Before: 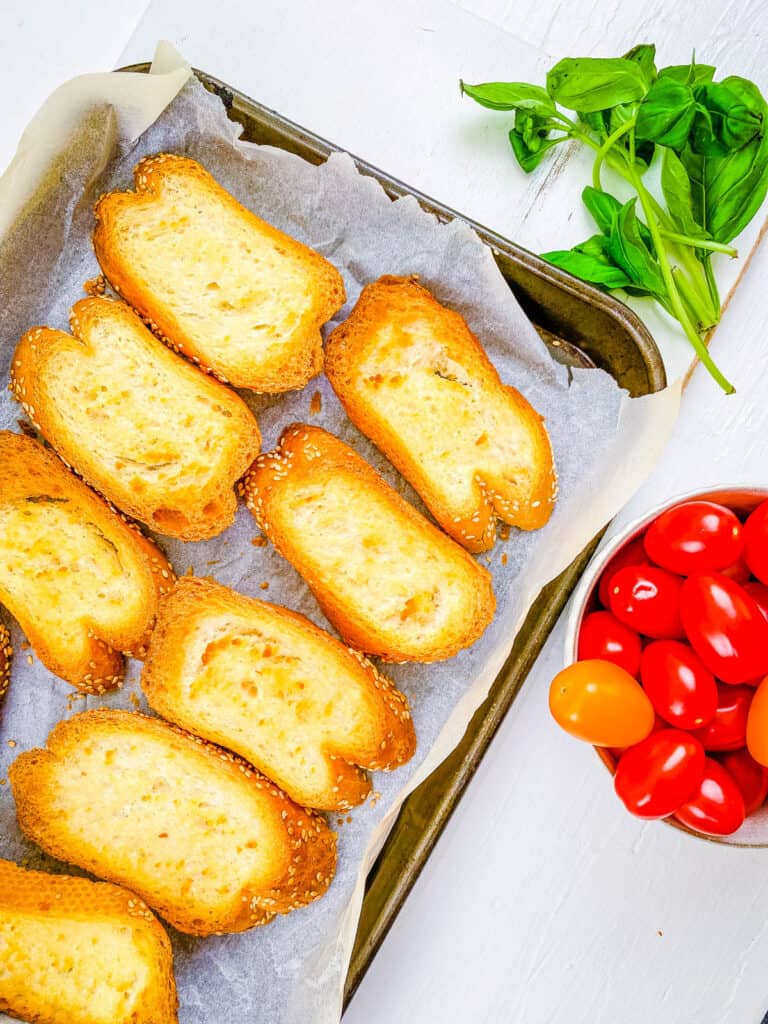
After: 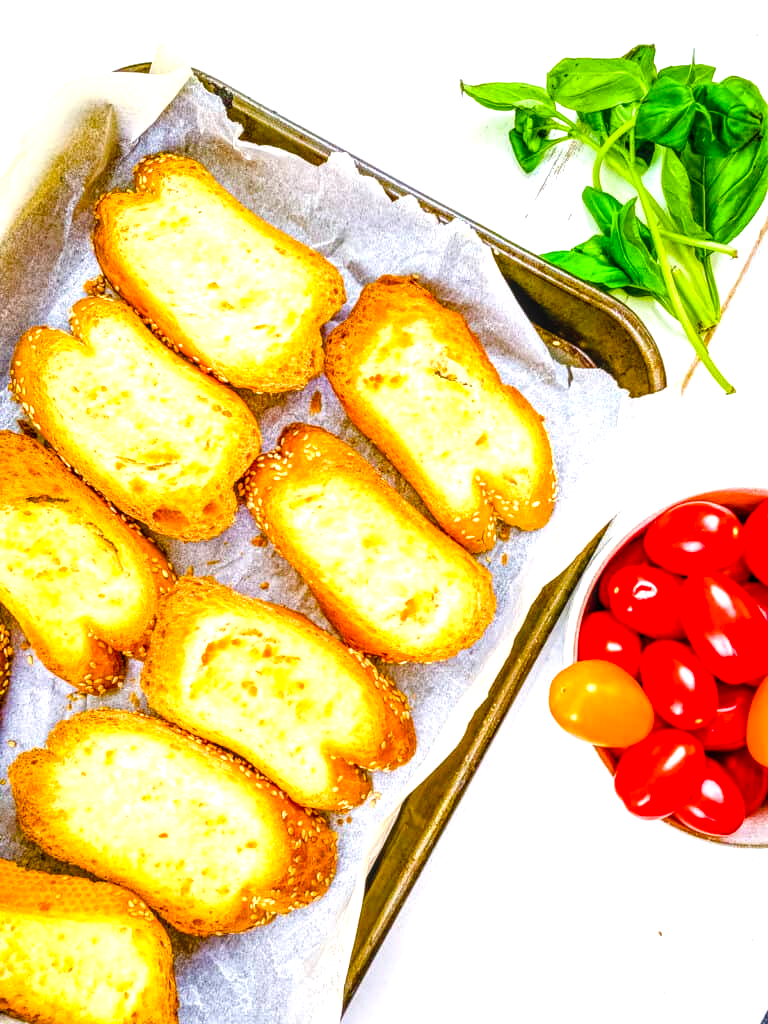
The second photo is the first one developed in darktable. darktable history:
local contrast: on, module defaults
color balance rgb: linear chroma grading › shadows -2.2%, linear chroma grading › highlights -15%, linear chroma grading › global chroma -10%, linear chroma grading › mid-tones -10%, perceptual saturation grading › global saturation 45%, perceptual saturation grading › highlights -50%, perceptual saturation grading › shadows 30%, perceptual brilliance grading › global brilliance 18%, global vibrance 45%
